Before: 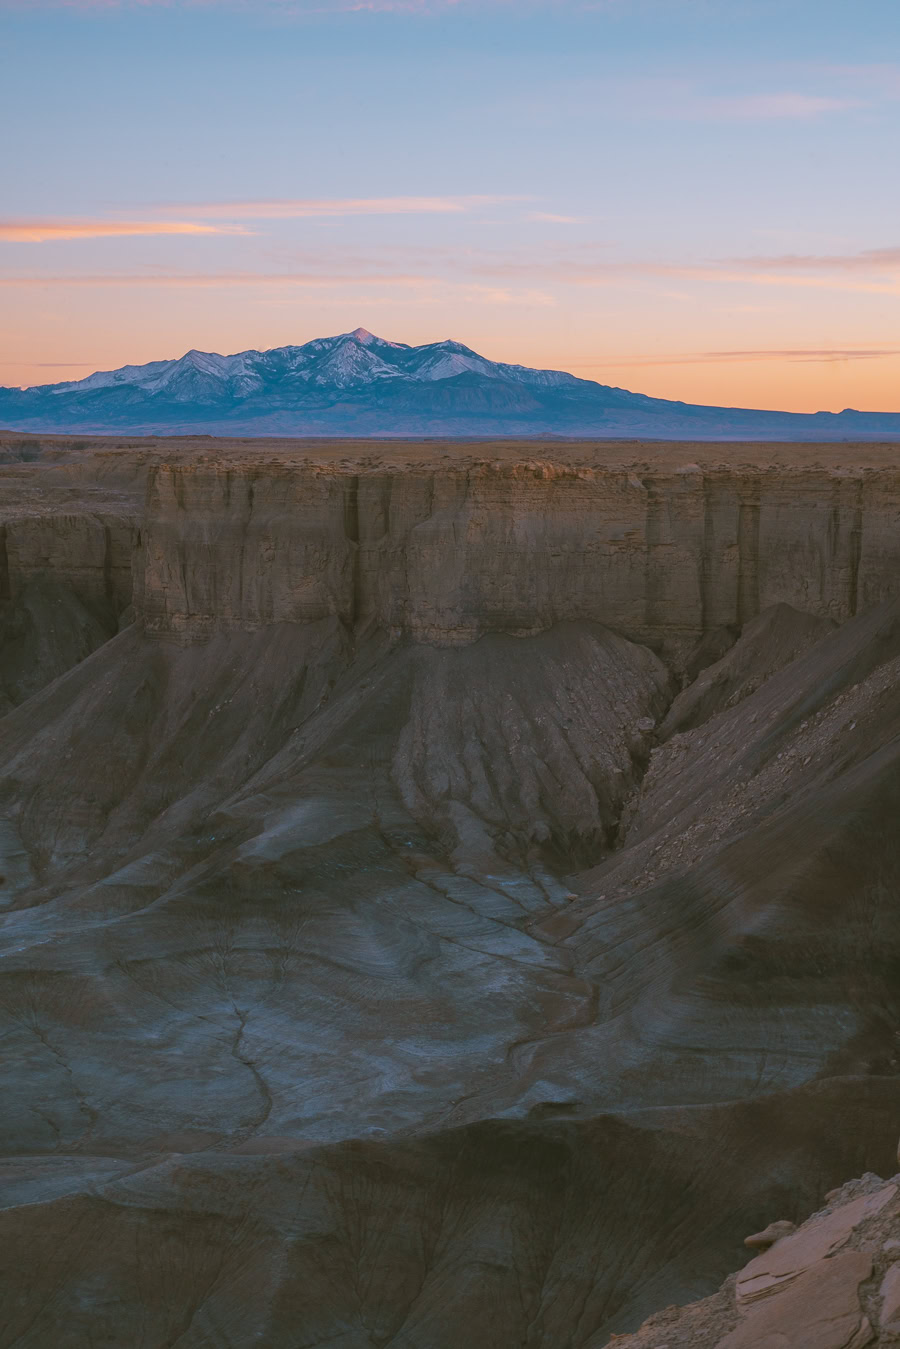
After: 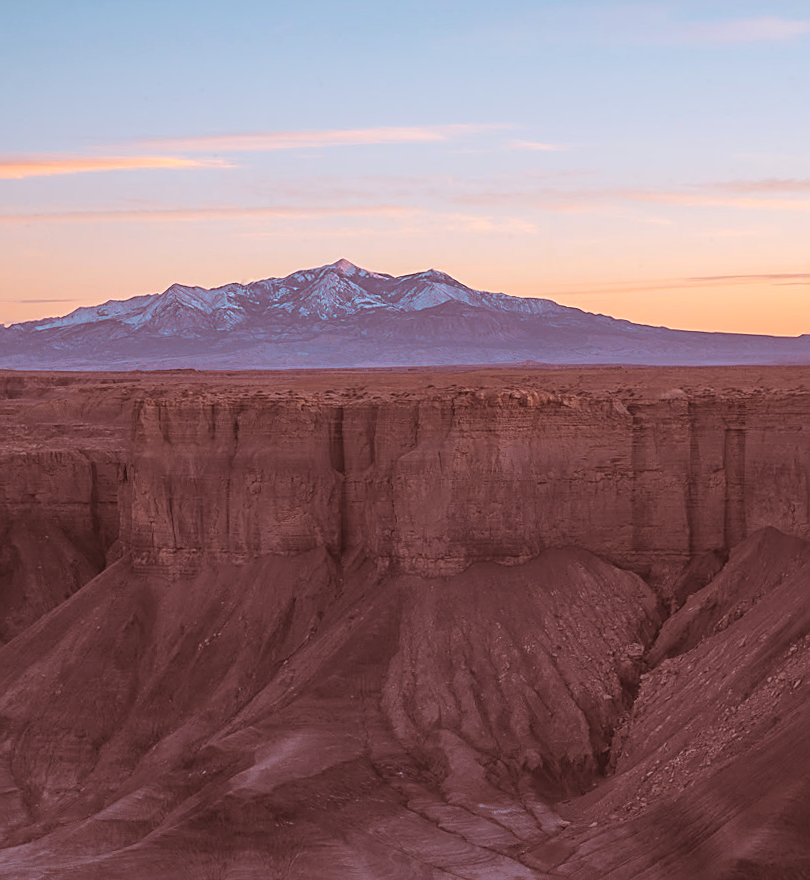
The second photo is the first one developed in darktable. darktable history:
rotate and perspective: rotation -1°, crop left 0.011, crop right 0.989, crop top 0.025, crop bottom 0.975
levels: levels [0, 0.474, 0.947]
contrast brightness saturation: contrast 0.05, brightness 0.06, saturation 0.01
crop: left 1.509%, top 3.452%, right 7.696%, bottom 28.452%
sharpen: on, module defaults
tone equalizer: -7 EV 0.18 EV, -6 EV 0.12 EV, -5 EV 0.08 EV, -4 EV 0.04 EV, -2 EV -0.02 EV, -1 EV -0.04 EV, +0 EV -0.06 EV, luminance estimator HSV value / RGB max
local contrast: highlights 100%, shadows 100%, detail 120%, midtone range 0.2
split-toning: highlights › hue 187.2°, highlights › saturation 0.83, balance -68.05, compress 56.43%
